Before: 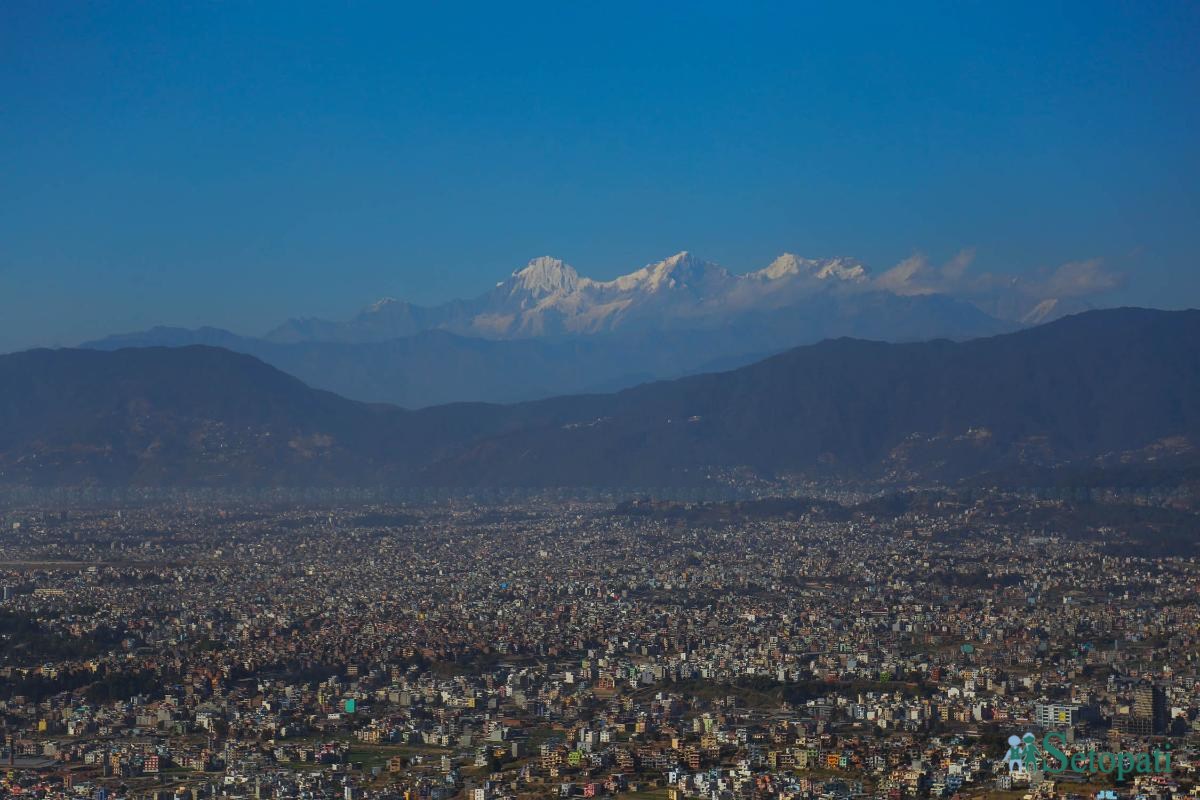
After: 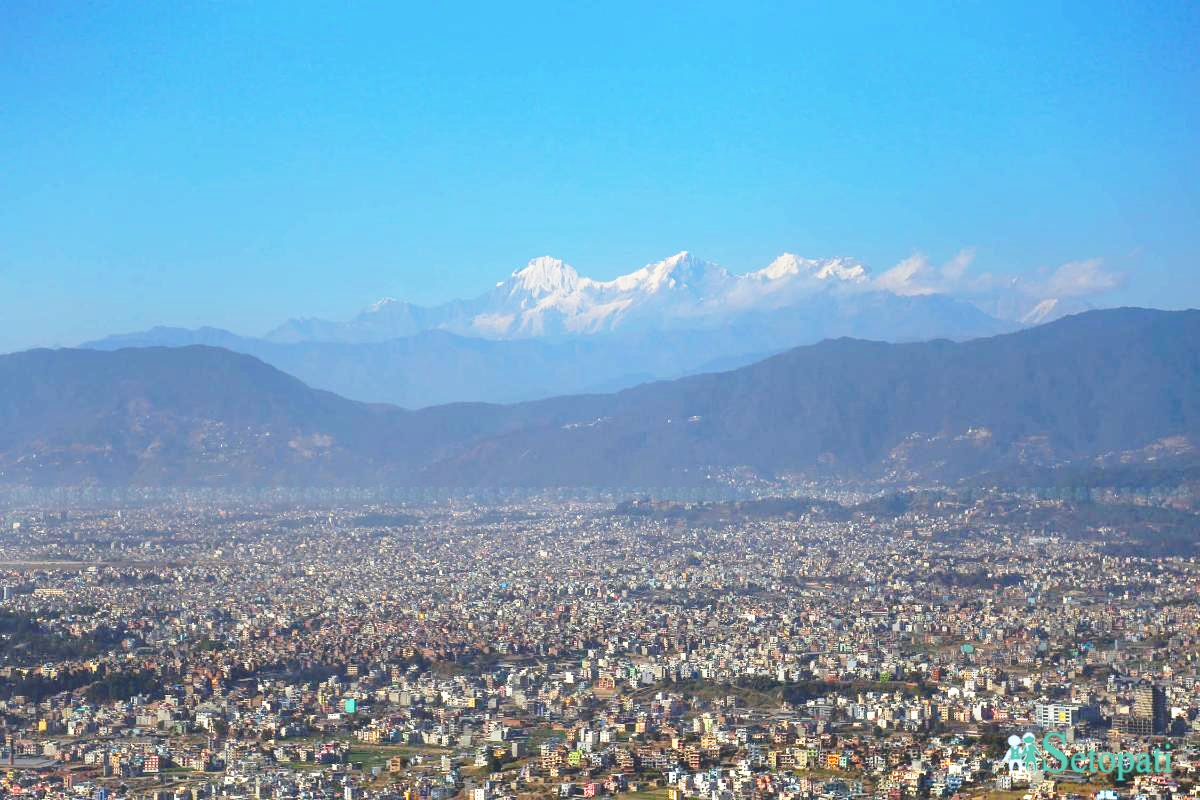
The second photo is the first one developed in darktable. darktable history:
exposure: black level correction -0.005, exposure 1.002 EV, compensate highlight preservation false
base curve: curves: ch0 [(0, 0) (0.028, 0.03) (0.121, 0.232) (0.46, 0.748) (0.859, 0.968) (1, 1)], preserve colors none
white balance: red 1, blue 1
